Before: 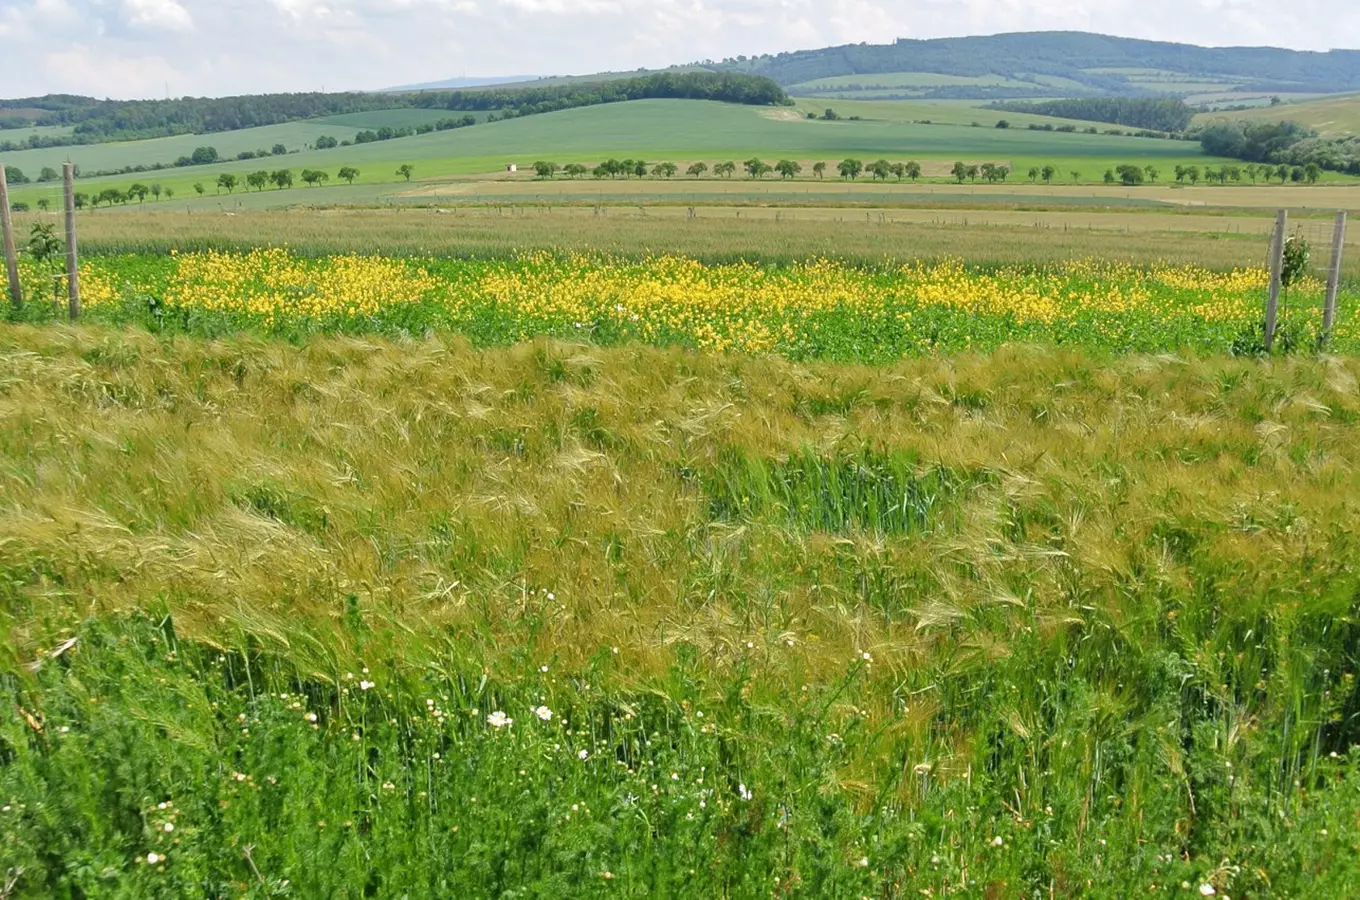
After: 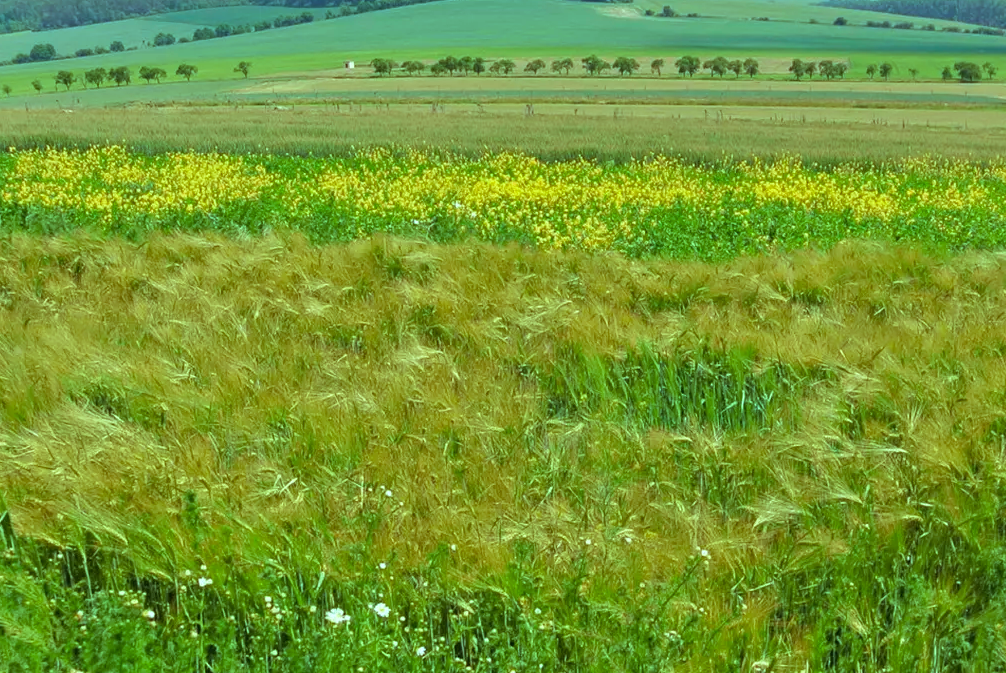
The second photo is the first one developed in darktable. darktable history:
velvia: on, module defaults
crop and rotate: left 11.933%, top 11.445%, right 14.048%, bottom 13.671%
color balance rgb: shadows lift › chroma 2.038%, shadows lift › hue 49.75°, highlights gain › chroma 4.06%, highlights gain › hue 198.87°, perceptual saturation grading › global saturation 0.906%, global vibrance 20%
